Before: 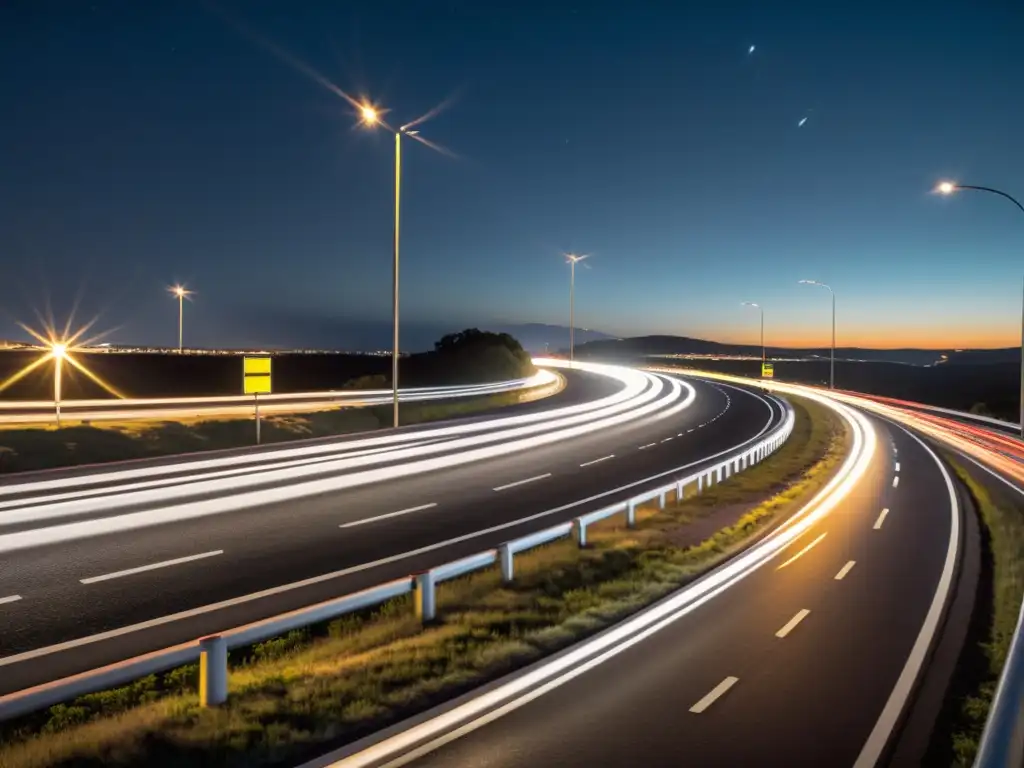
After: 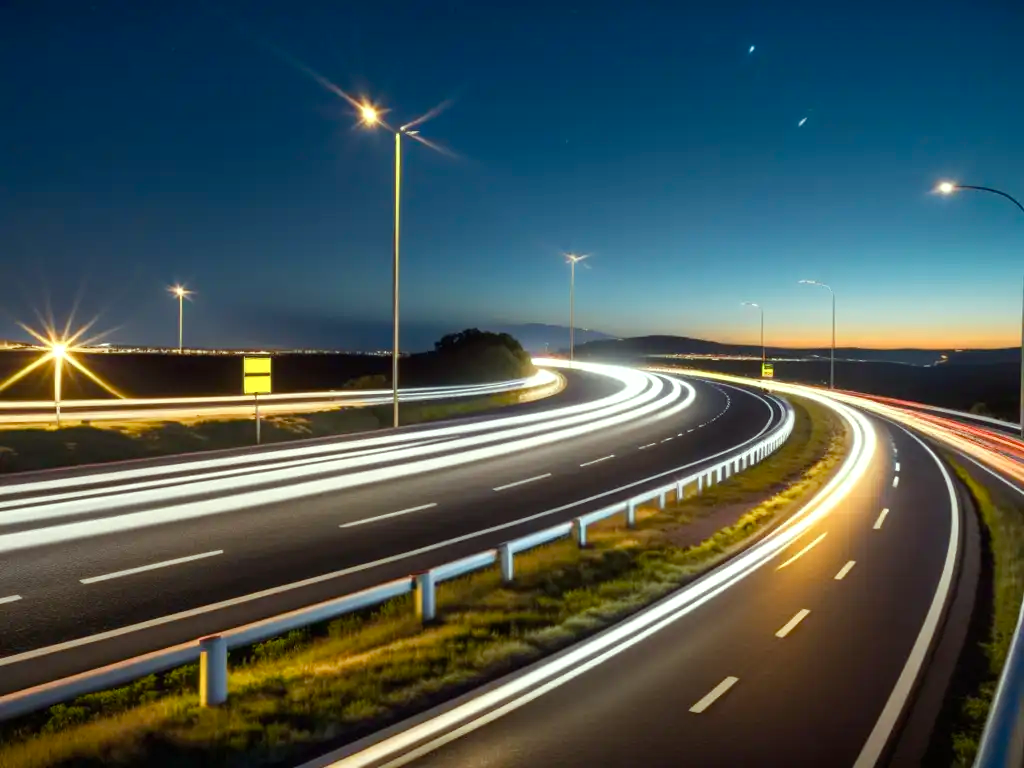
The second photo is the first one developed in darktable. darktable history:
color correction: highlights a* -8, highlights b* 3.1
color balance rgb: linear chroma grading › shadows 32%, linear chroma grading › global chroma -2%, linear chroma grading › mid-tones 4%, perceptual saturation grading › global saturation -2%, perceptual saturation grading › highlights -8%, perceptual saturation grading › mid-tones 8%, perceptual saturation grading › shadows 4%, perceptual brilliance grading › highlights 8%, perceptual brilliance grading › mid-tones 4%, perceptual brilliance grading › shadows 2%, global vibrance 16%, saturation formula JzAzBz (2021)
